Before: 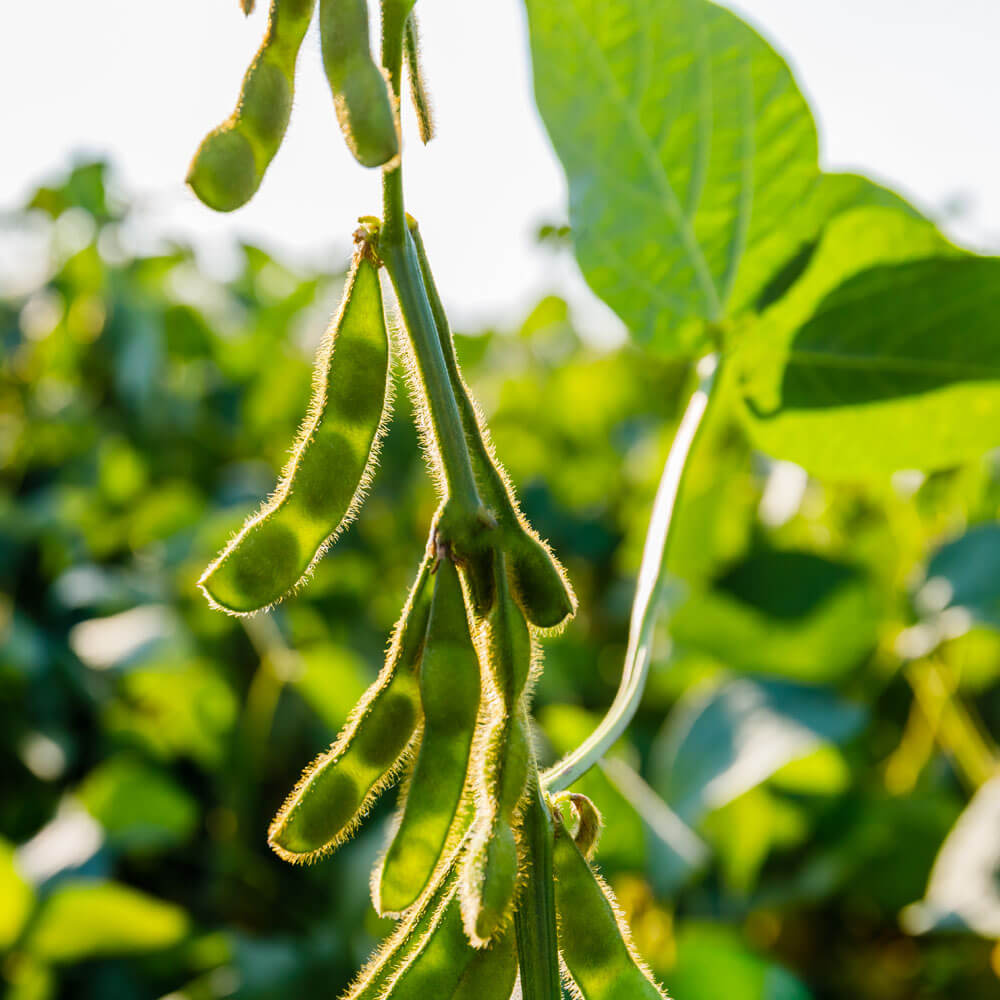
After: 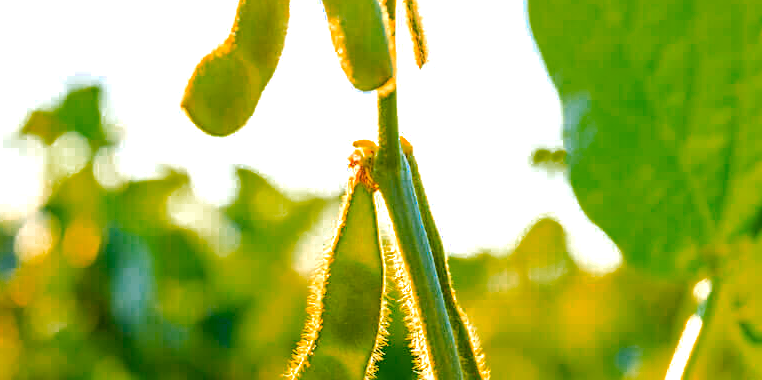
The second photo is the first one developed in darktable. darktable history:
exposure: black level correction 0, exposure 1.379 EV, compensate exposure bias true, compensate highlight preservation false
color balance: lift [0.998, 0.998, 1.001, 1.002], gamma [0.995, 1.025, 0.992, 0.975], gain [0.995, 1.02, 0.997, 0.98]
sharpen: on, module defaults
contrast brightness saturation: contrast 0.2, brightness 0.16, saturation 0.22
crop: left 0.579%, top 7.627%, right 23.167%, bottom 54.275%
color zones: curves: ch0 [(0, 0.553) (0.123, 0.58) (0.23, 0.419) (0.468, 0.155) (0.605, 0.132) (0.723, 0.063) (0.833, 0.172) (0.921, 0.468)]; ch1 [(0.025, 0.645) (0.229, 0.584) (0.326, 0.551) (0.537, 0.446) (0.599, 0.911) (0.708, 1) (0.805, 0.944)]; ch2 [(0.086, 0.468) (0.254, 0.464) (0.638, 0.564) (0.702, 0.592) (0.768, 0.564)]
